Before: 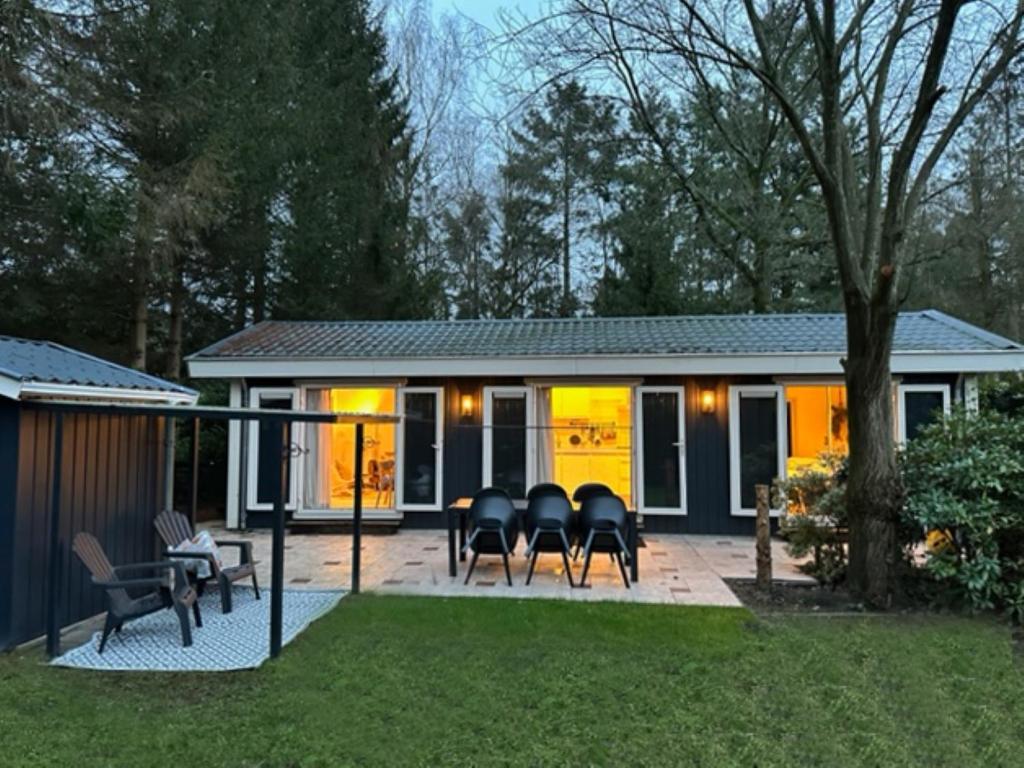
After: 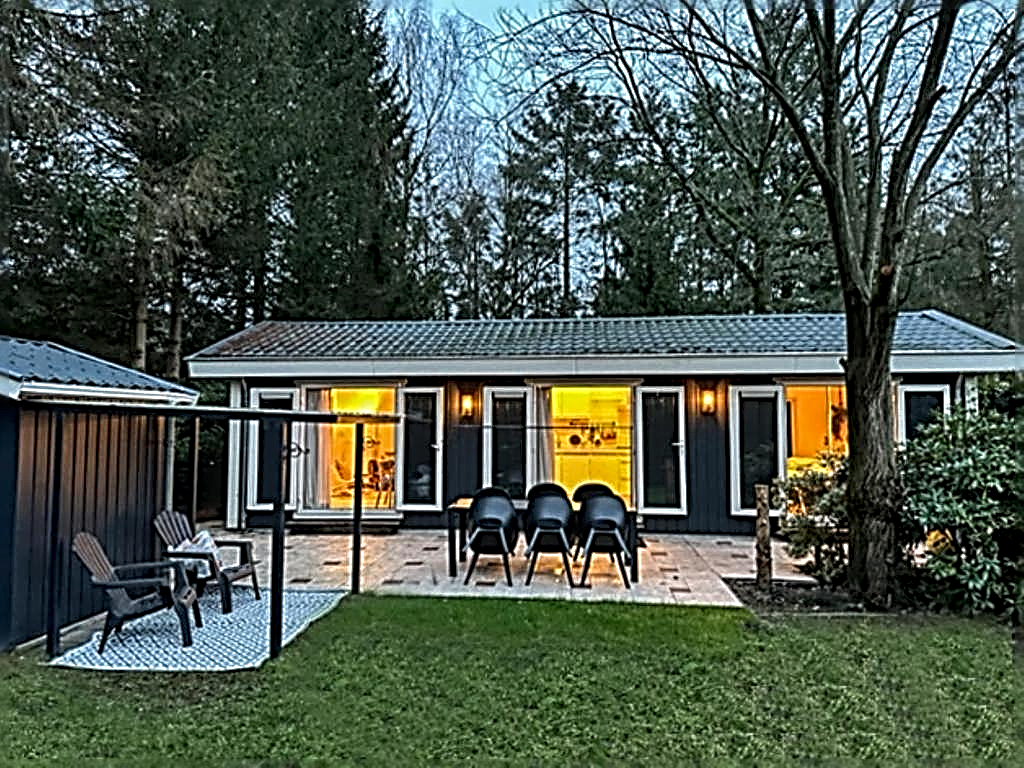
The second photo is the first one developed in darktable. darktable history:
sharpen: radius 3.206, amount 1.742
local contrast: highlights 21%, detail 150%
